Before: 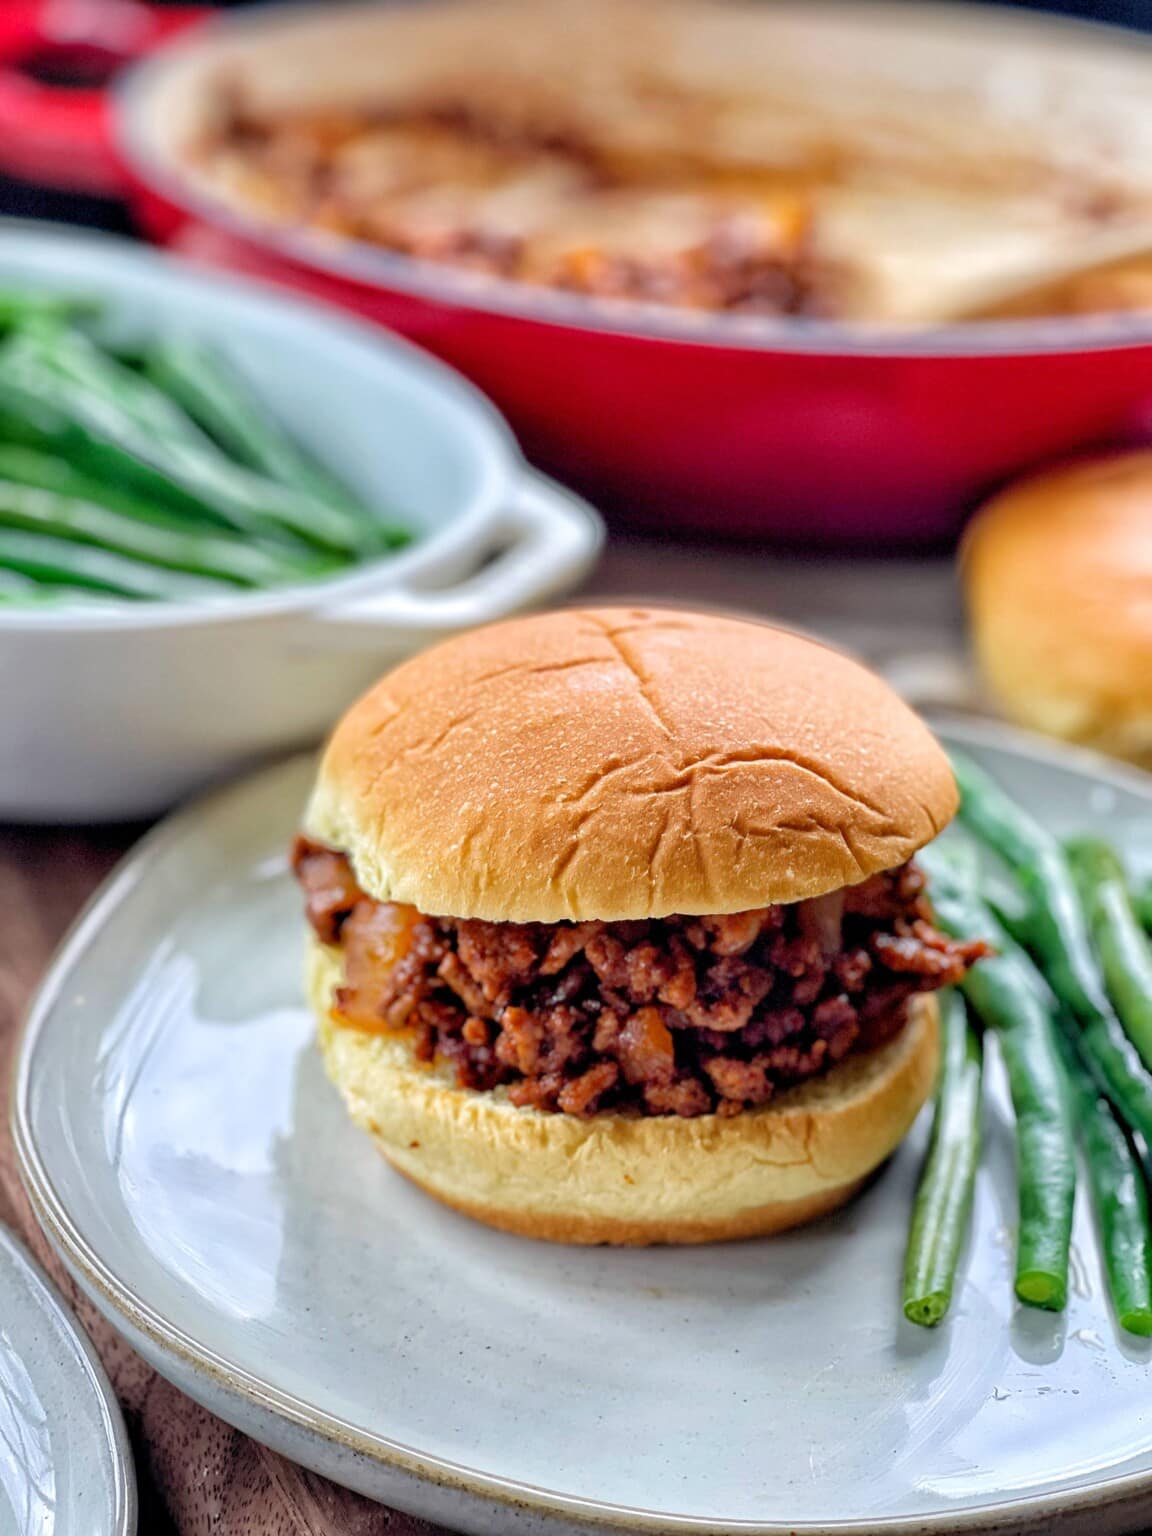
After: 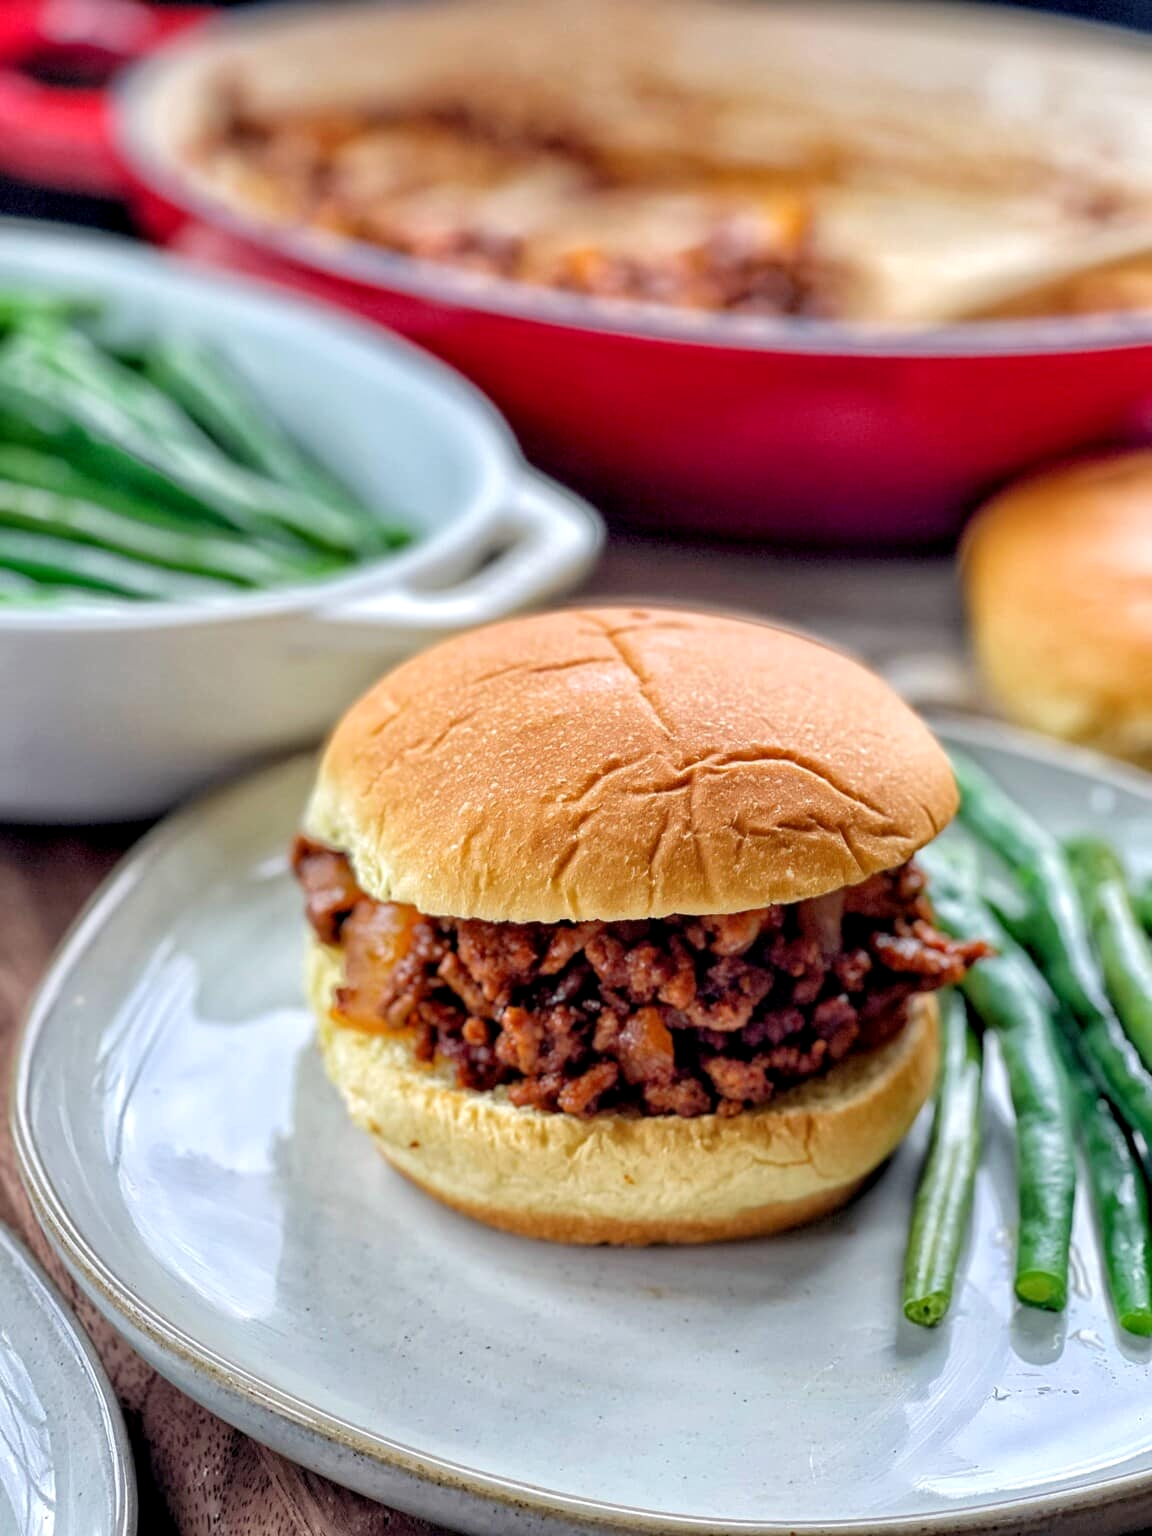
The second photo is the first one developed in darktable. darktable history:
local contrast: highlights 105%, shadows 102%, detail 120%, midtone range 0.2
